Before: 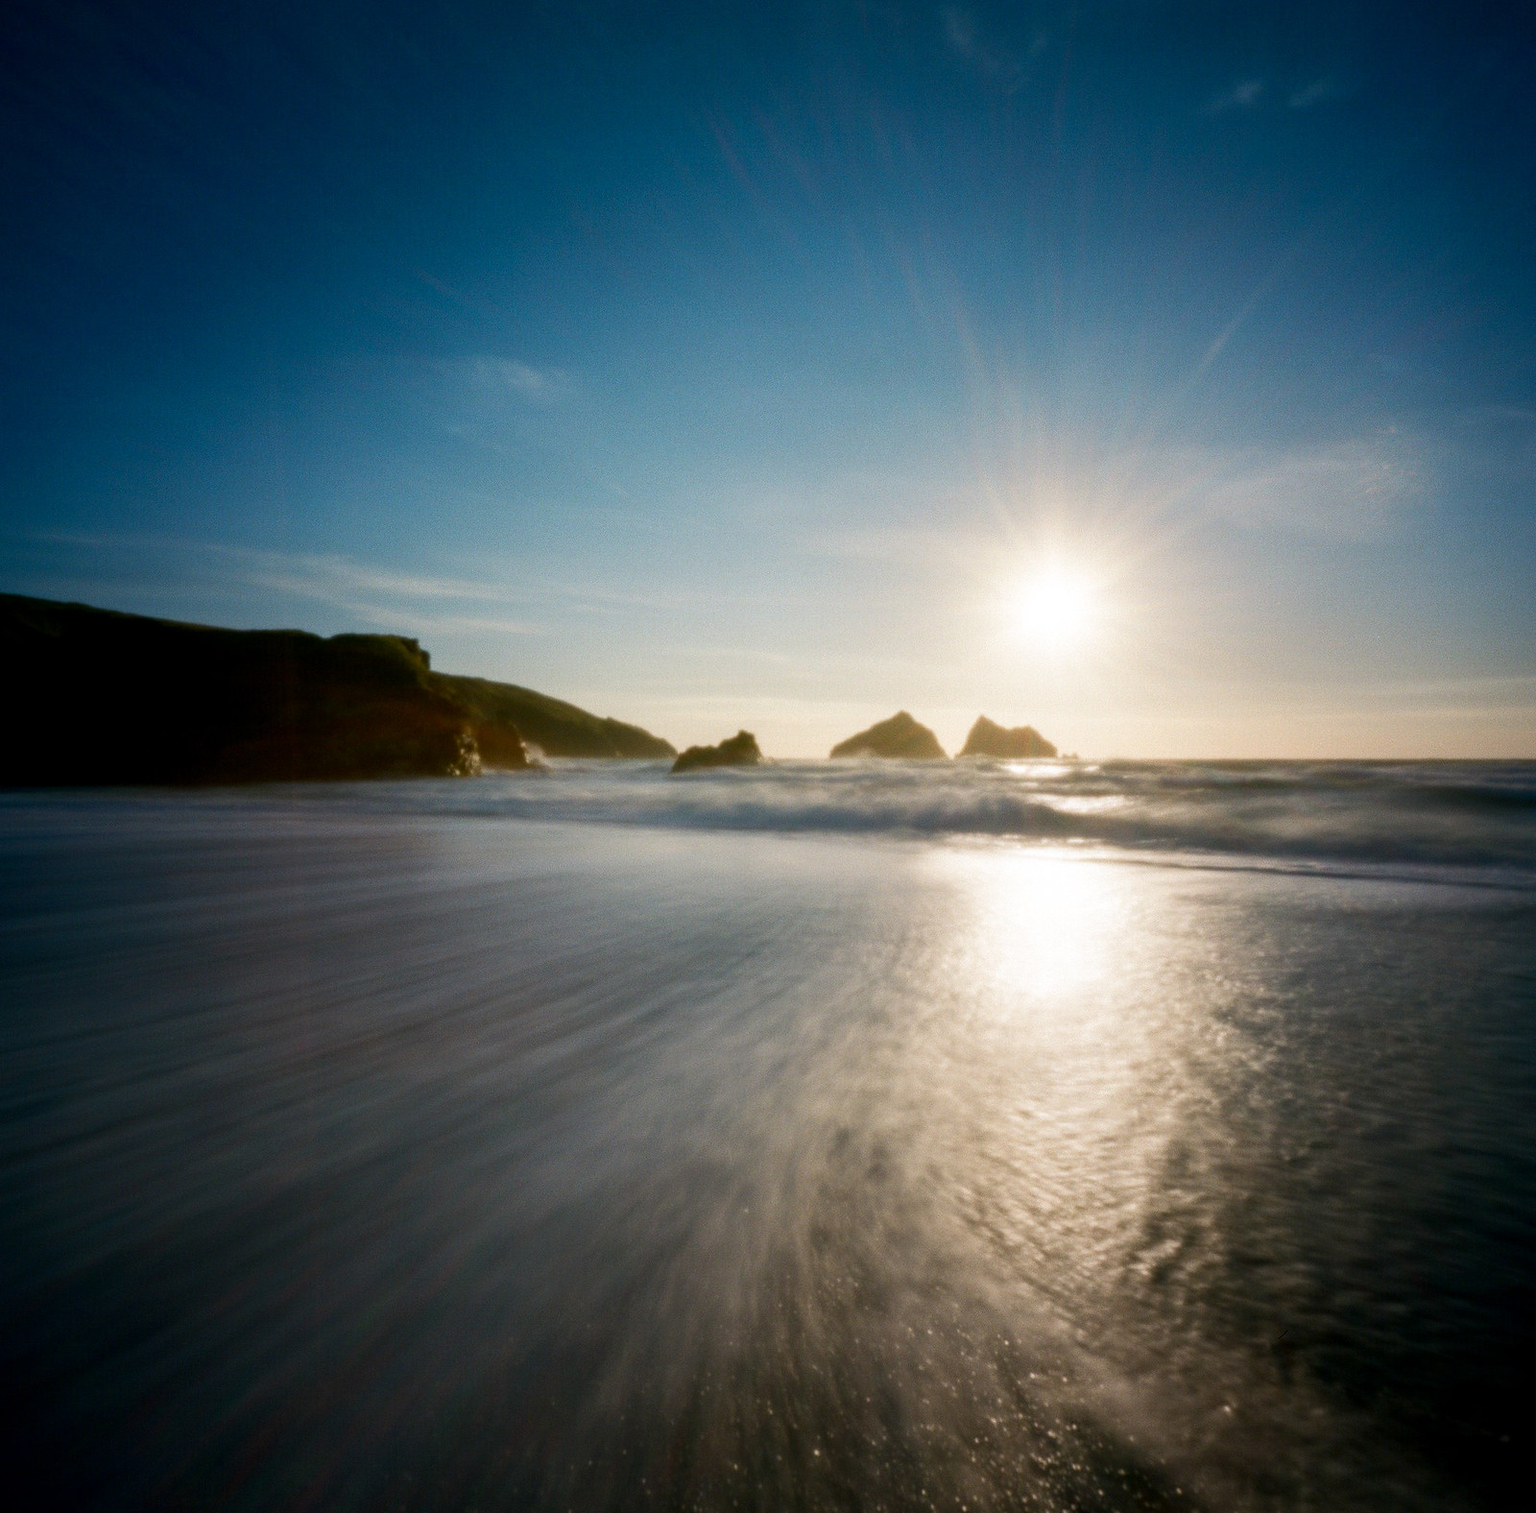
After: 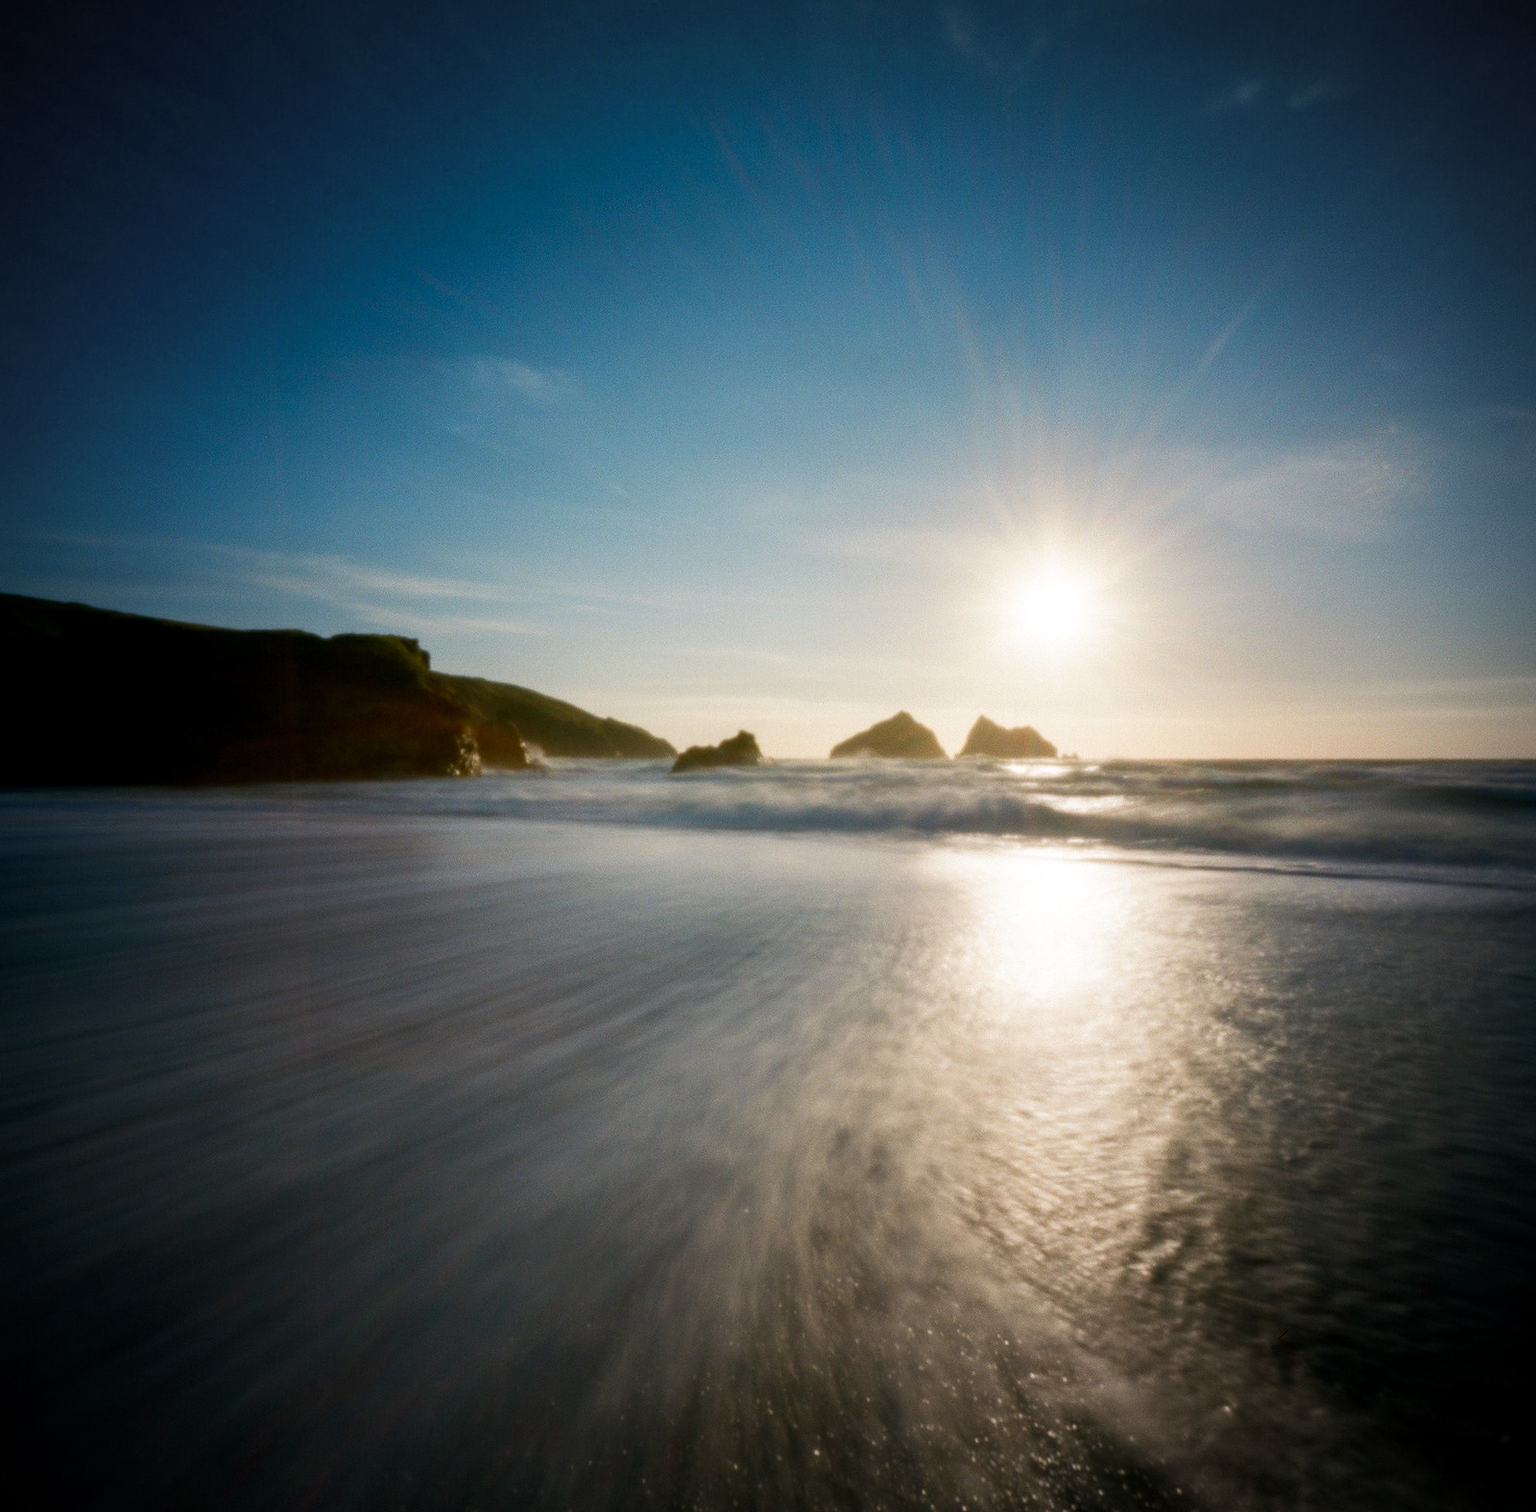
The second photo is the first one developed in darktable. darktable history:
vignetting: fall-off radius 61.18%
